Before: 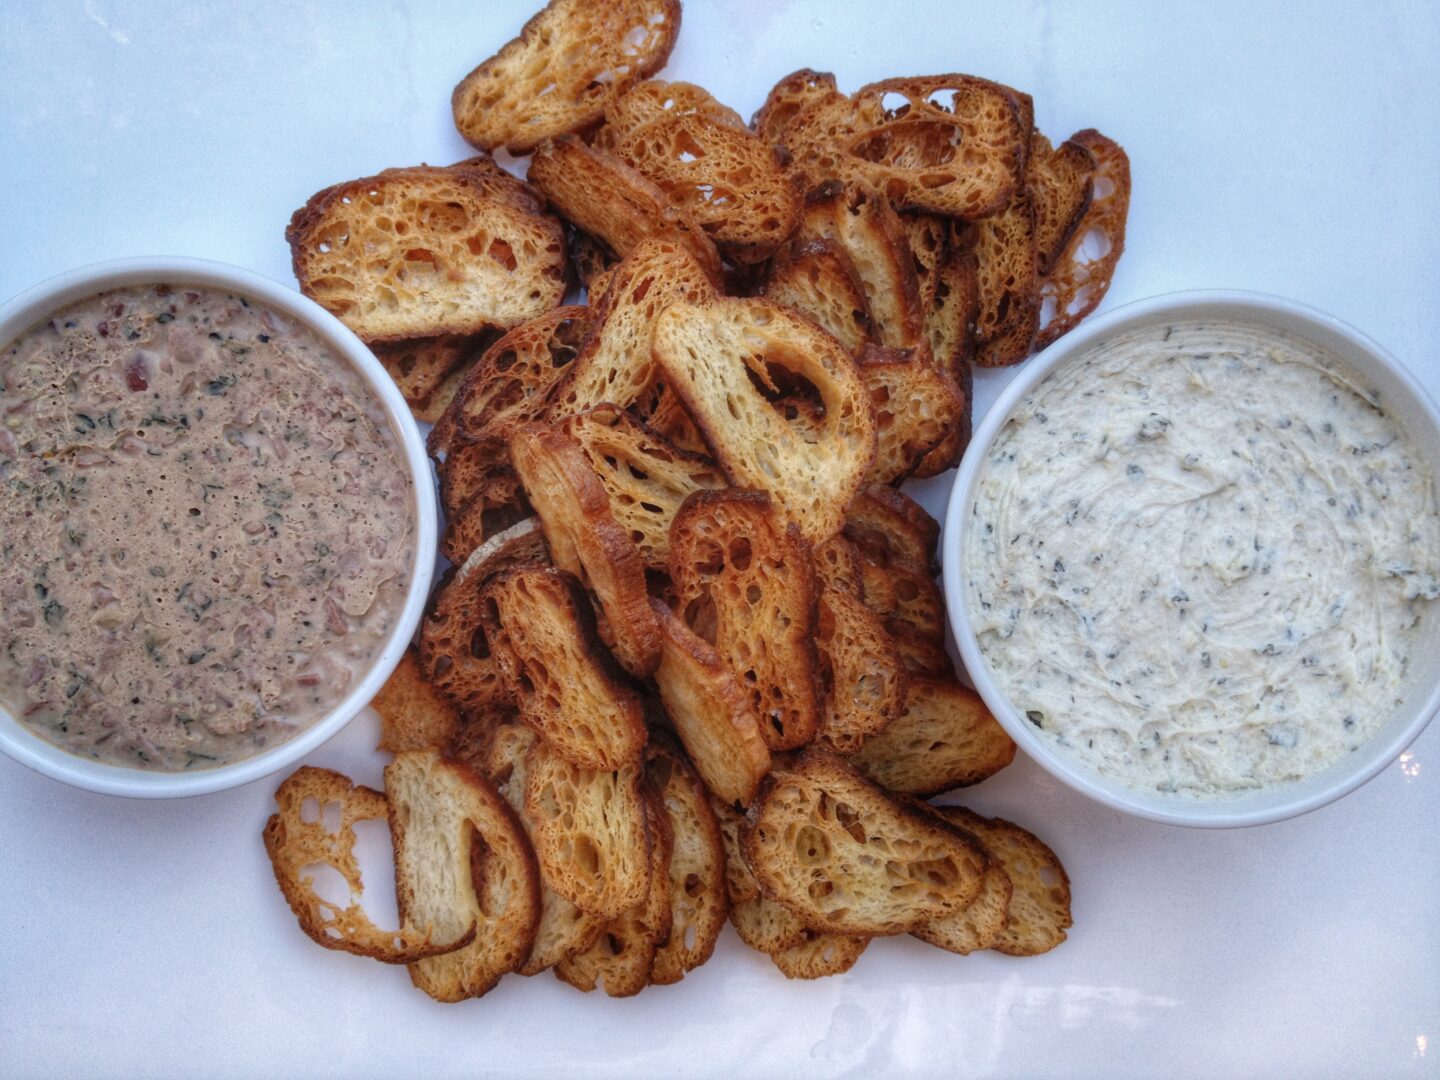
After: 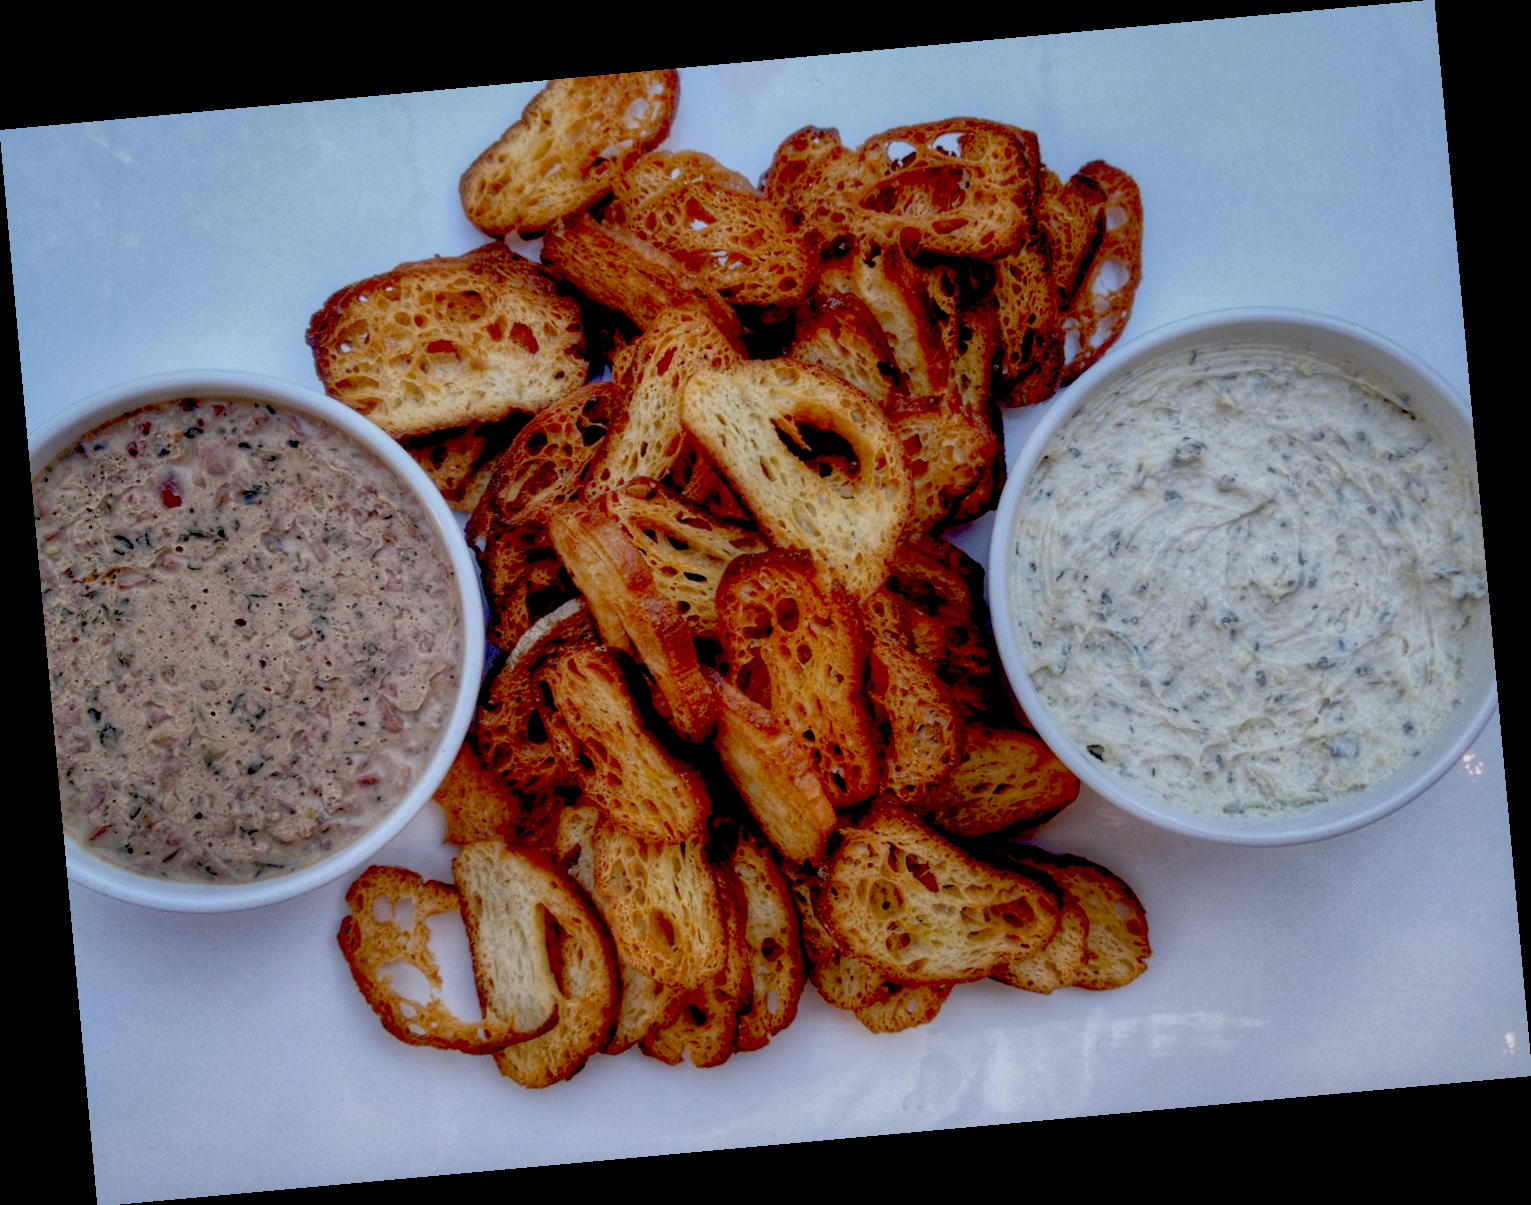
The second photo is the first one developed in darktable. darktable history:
shadows and highlights: highlights -60
white balance: red 0.988, blue 1.017
rotate and perspective: rotation -5.2°, automatic cropping off
exposure: black level correction 0.046, exposure -0.228 EV, compensate highlight preservation false
